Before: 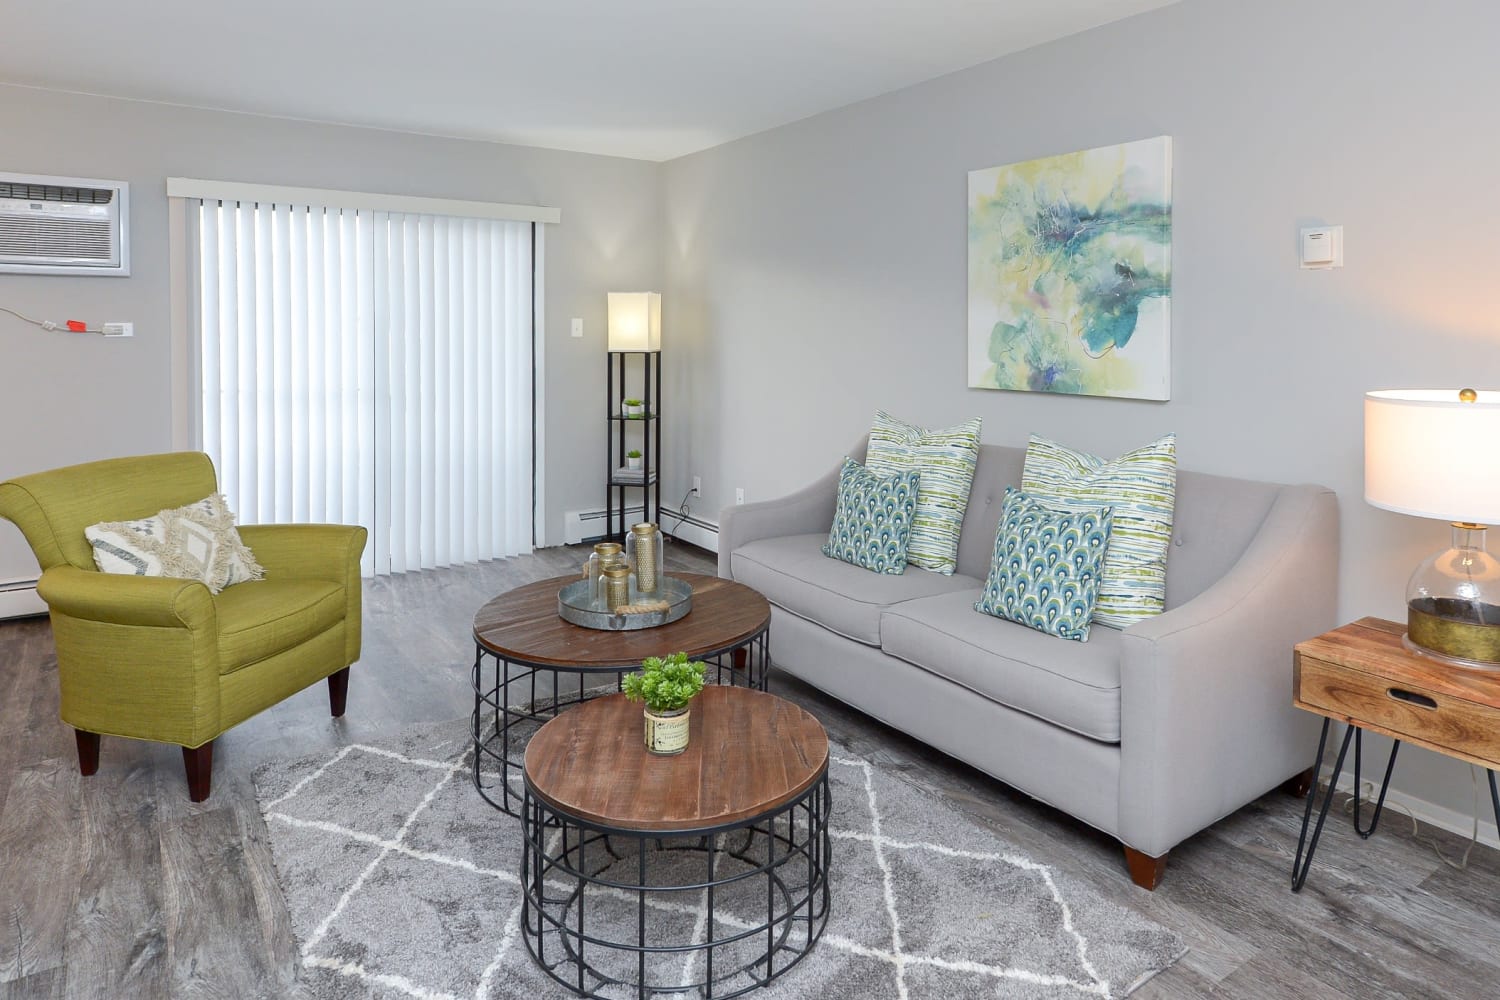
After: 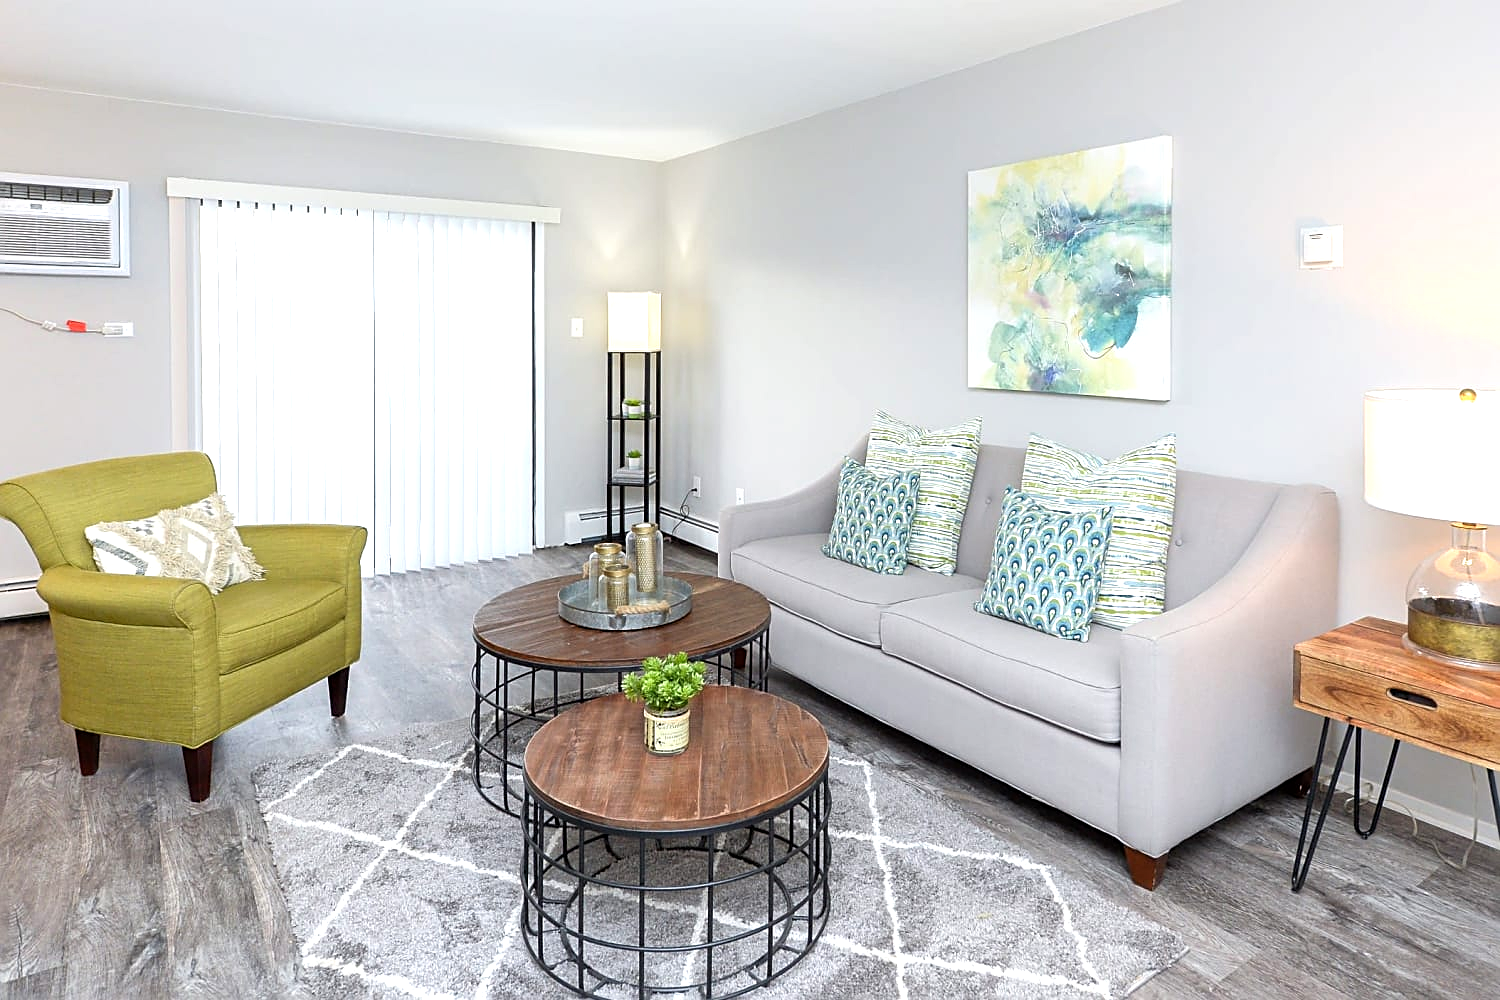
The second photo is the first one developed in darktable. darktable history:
sharpen: on, module defaults
tone equalizer: -8 EV -0.783 EV, -7 EV -0.673 EV, -6 EV -0.591 EV, -5 EV -0.365 EV, -3 EV 0.381 EV, -2 EV 0.6 EV, -1 EV 0.68 EV, +0 EV 0.724 EV
